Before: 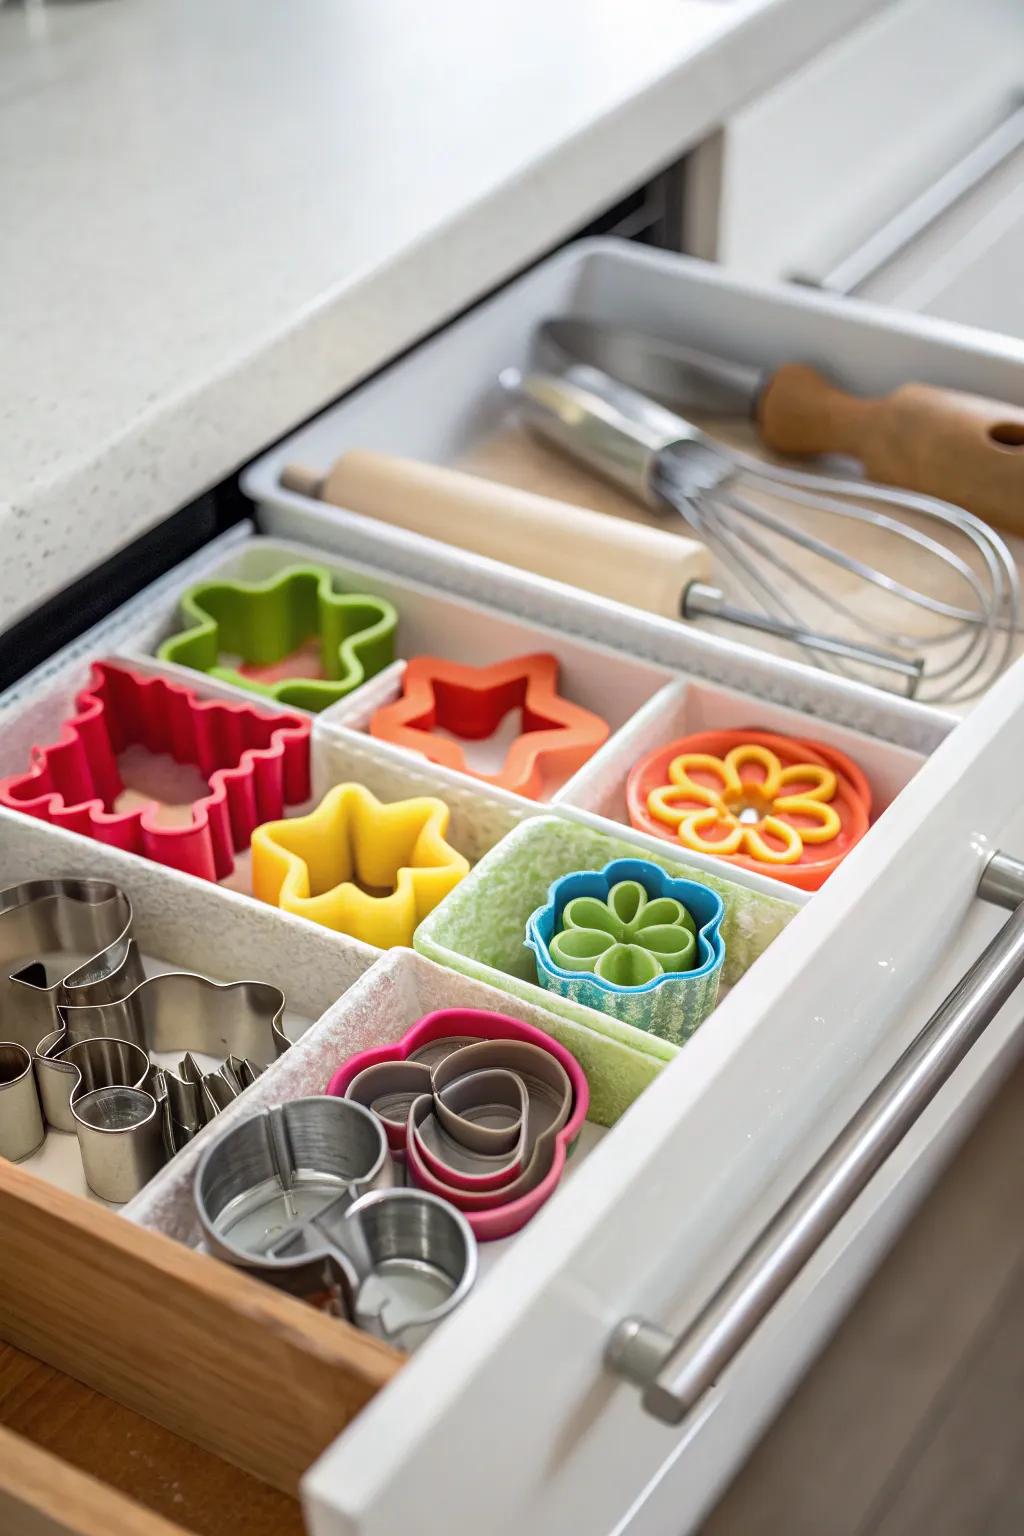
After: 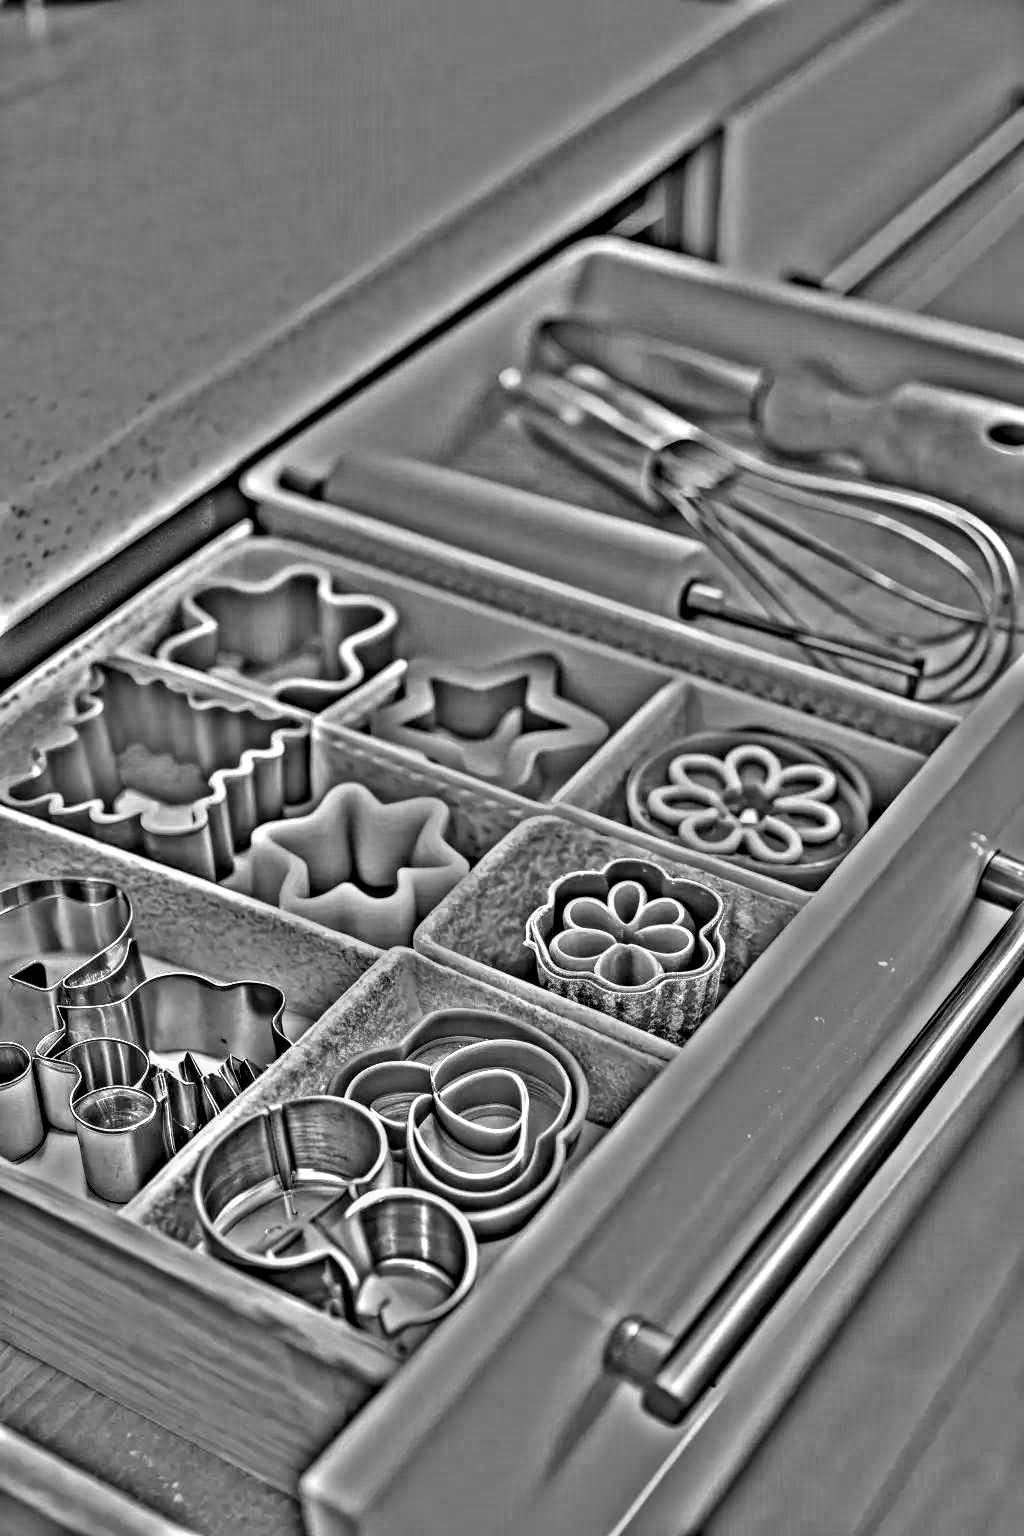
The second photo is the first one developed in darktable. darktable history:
highpass: on, module defaults
local contrast: highlights 20%, detail 150%
